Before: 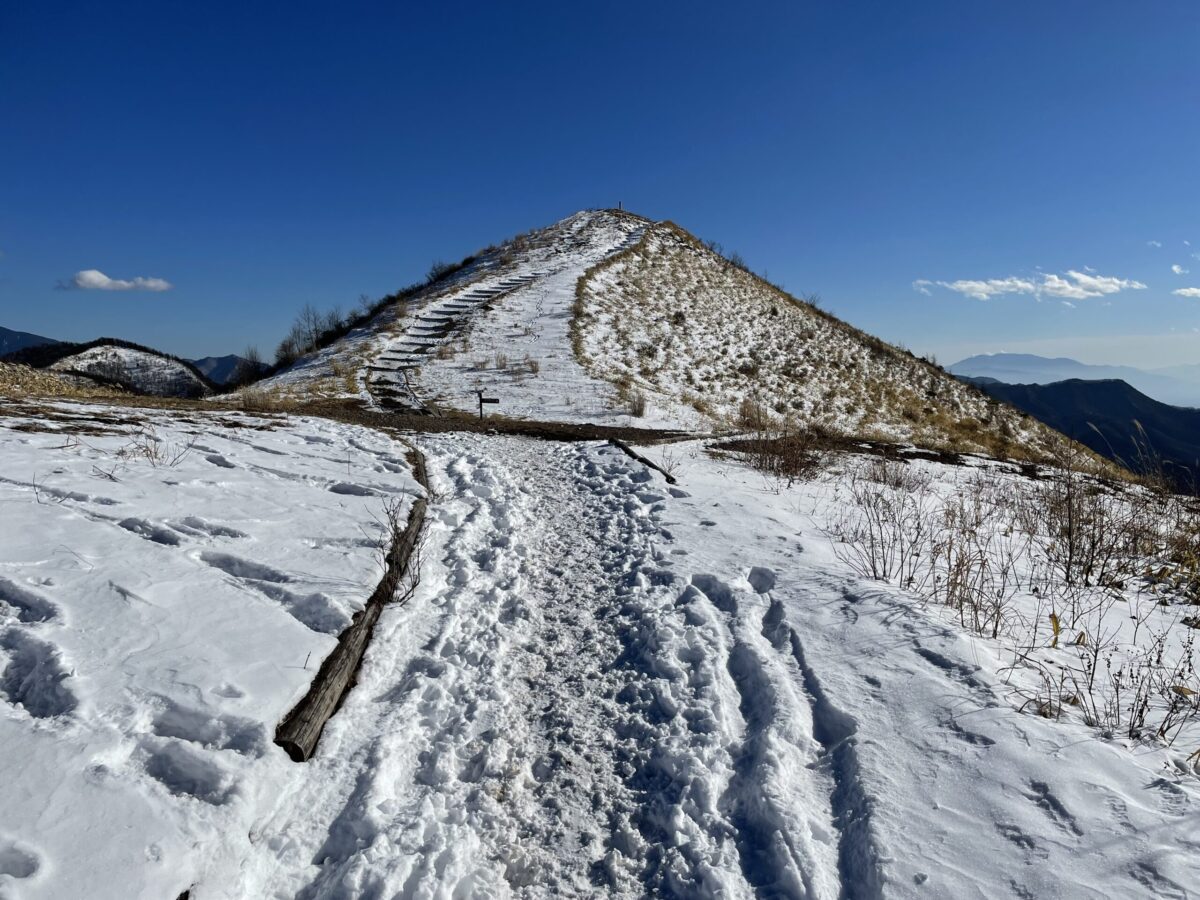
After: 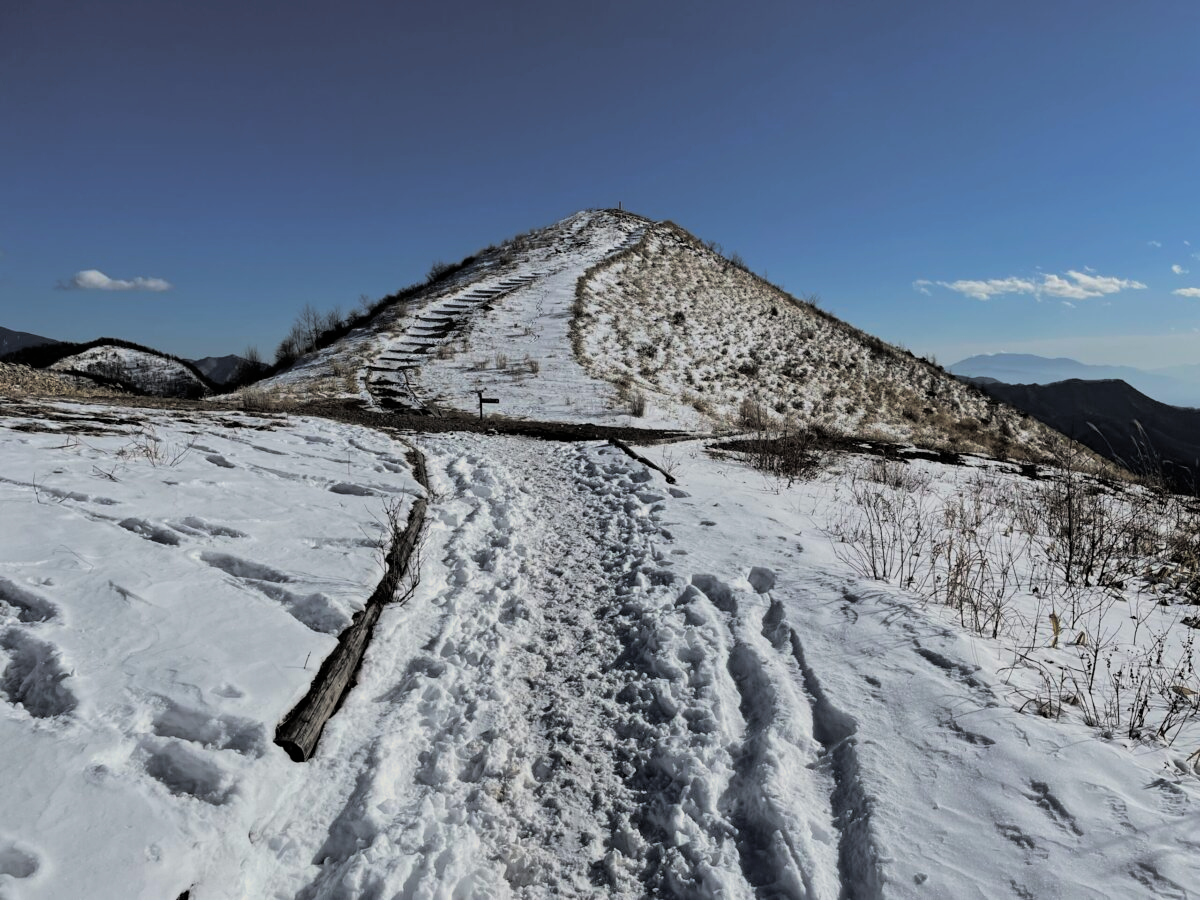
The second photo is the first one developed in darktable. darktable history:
filmic rgb: white relative exposure 3.85 EV, hardness 4.3
split-toning: shadows › hue 43.2°, shadows › saturation 0, highlights › hue 50.4°, highlights › saturation 1
